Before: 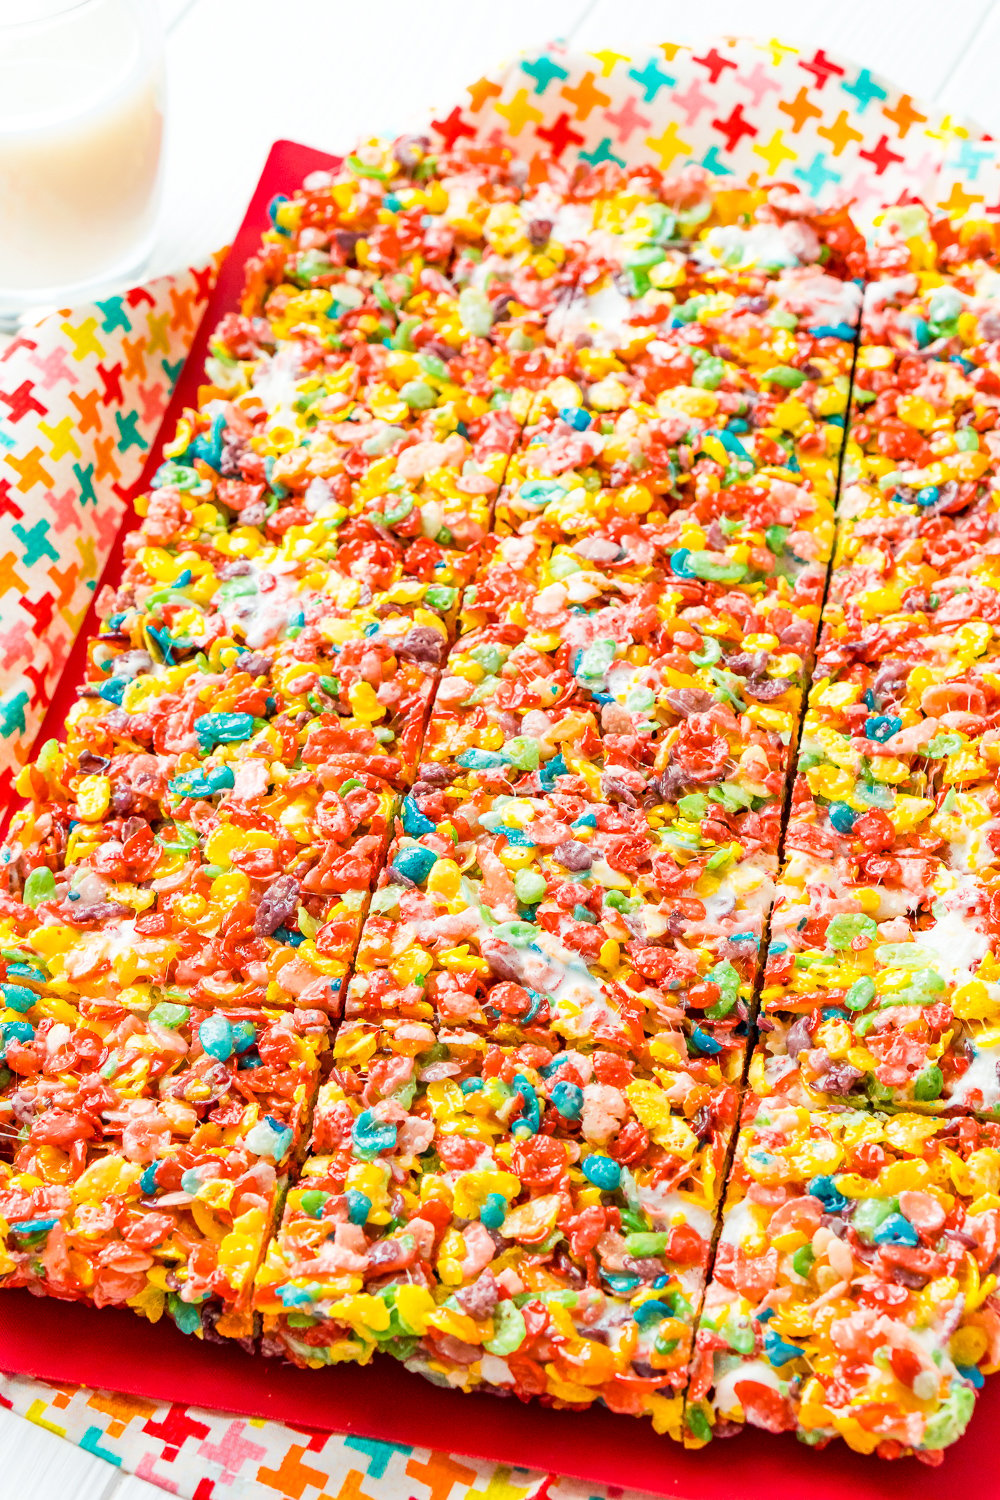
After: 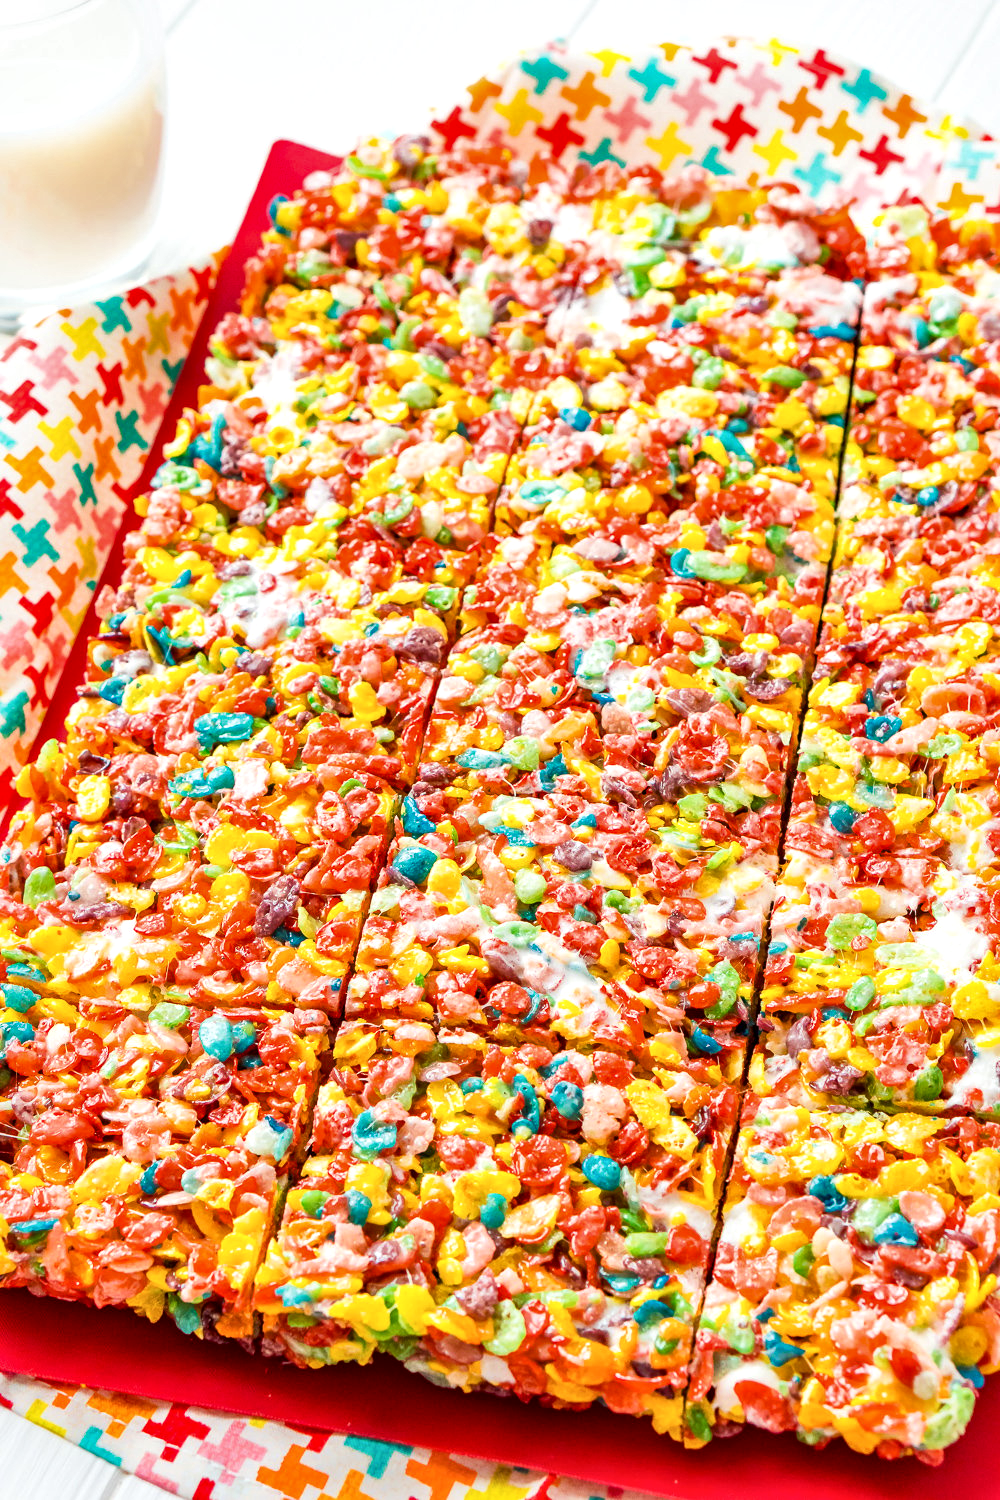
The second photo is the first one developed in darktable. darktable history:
local contrast: mode bilateral grid, contrast 20, coarseness 50, detail 148%, midtone range 0.2
